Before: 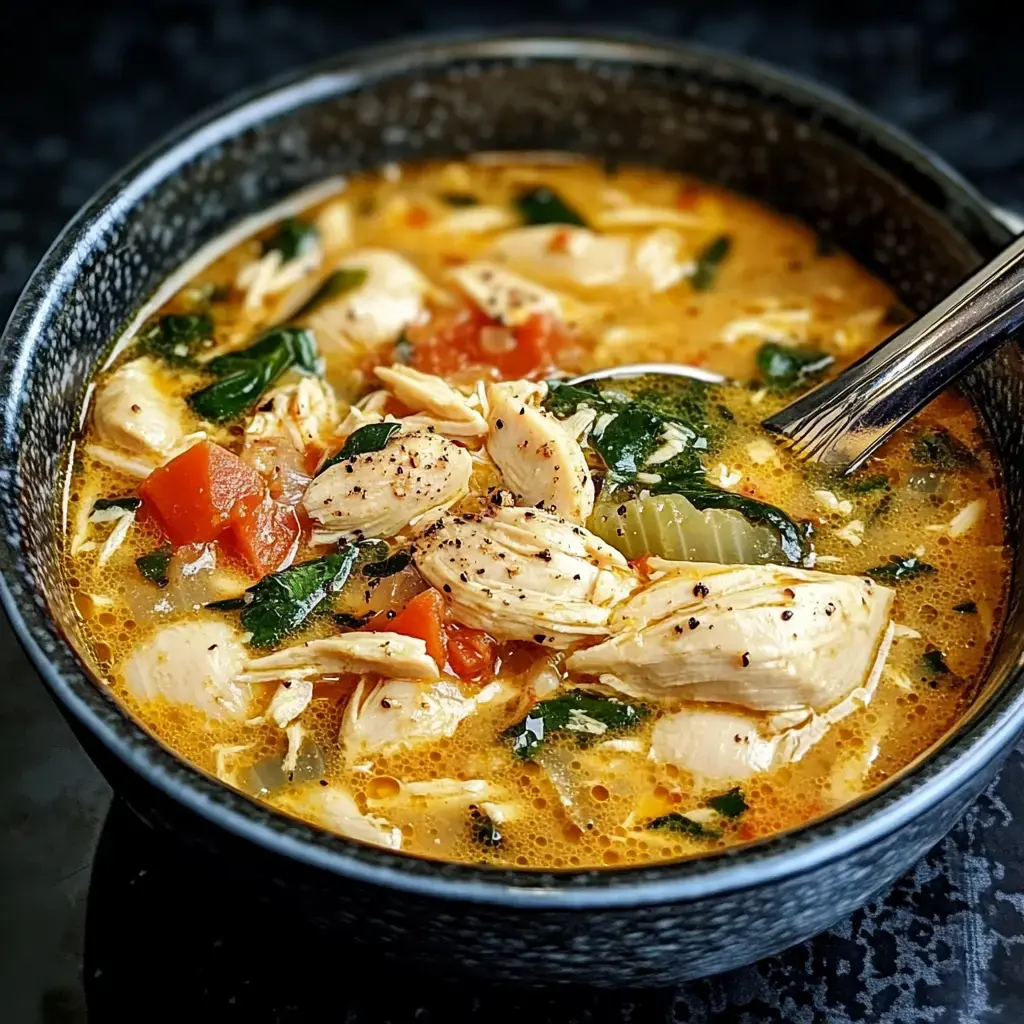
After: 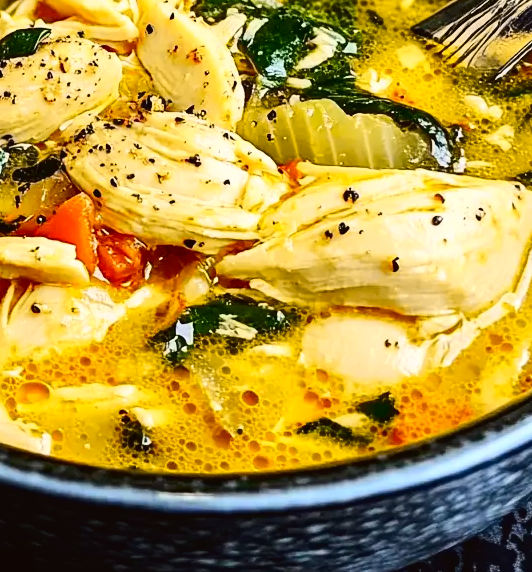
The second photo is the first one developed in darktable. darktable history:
crop: left 34.264%, top 38.619%, right 13.7%, bottom 5.461%
tone curve: curves: ch0 [(0.003, 0.023) (0.071, 0.052) (0.236, 0.197) (0.466, 0.557) (0.631, 0.764) (0.806, 0.906) (1, 1)]; ch1 [(0, 0) (0.262, 0.227) (0.417, 0.386) (0.469, 0.467) (0.502, 0.51) (0.528, 0.521) (0.573, 0.555) (0.605, 0.621) (0.644, 0.671) (0.686, 0.728) (0.994, 0.987)]; ch2 [(0, 0) (0.262, 0.188) (0.385, 0.353) (0.427, 0.424) (0.495, 0.502) (0.531, 0.555) (0.583, 0.632) (0.644, 0.748) (1, 1)], color space Lab, independent channels, preserve colors none
